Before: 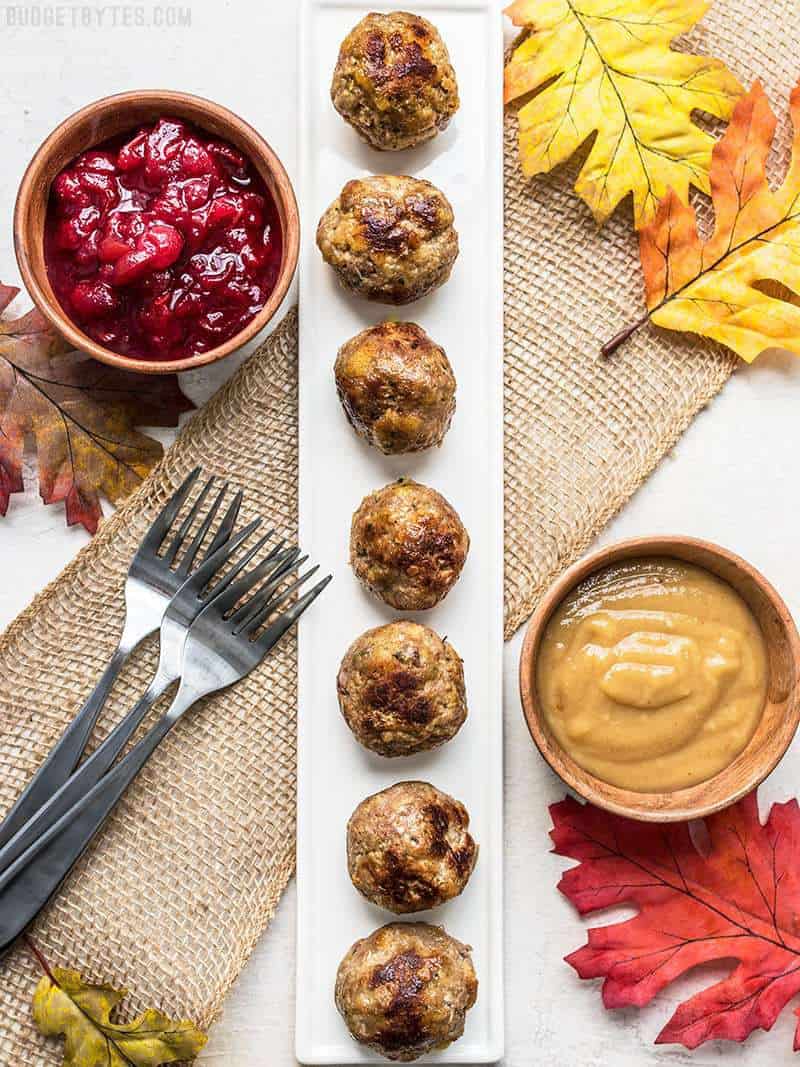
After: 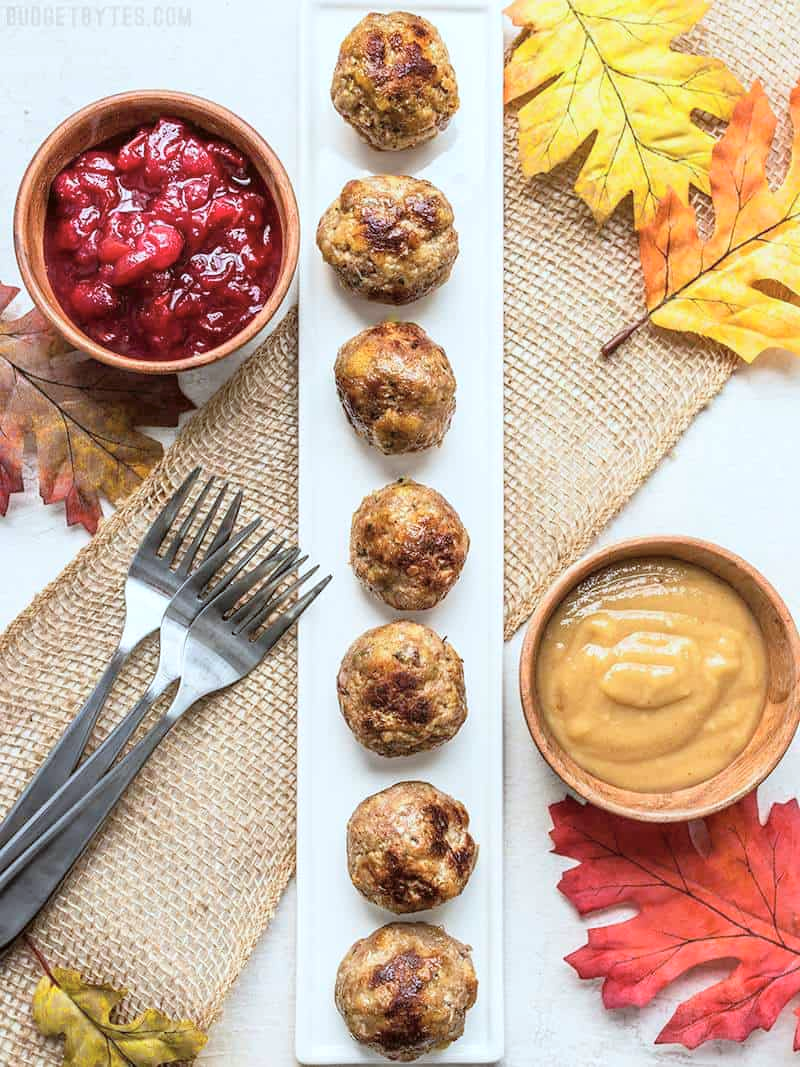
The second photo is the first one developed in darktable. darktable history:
contrast brightness saturation: brightness 0.124
color correction: highlights a* -3.51, highlights b* -6.12, shadows a* 3.15, shadows b* 5.42
